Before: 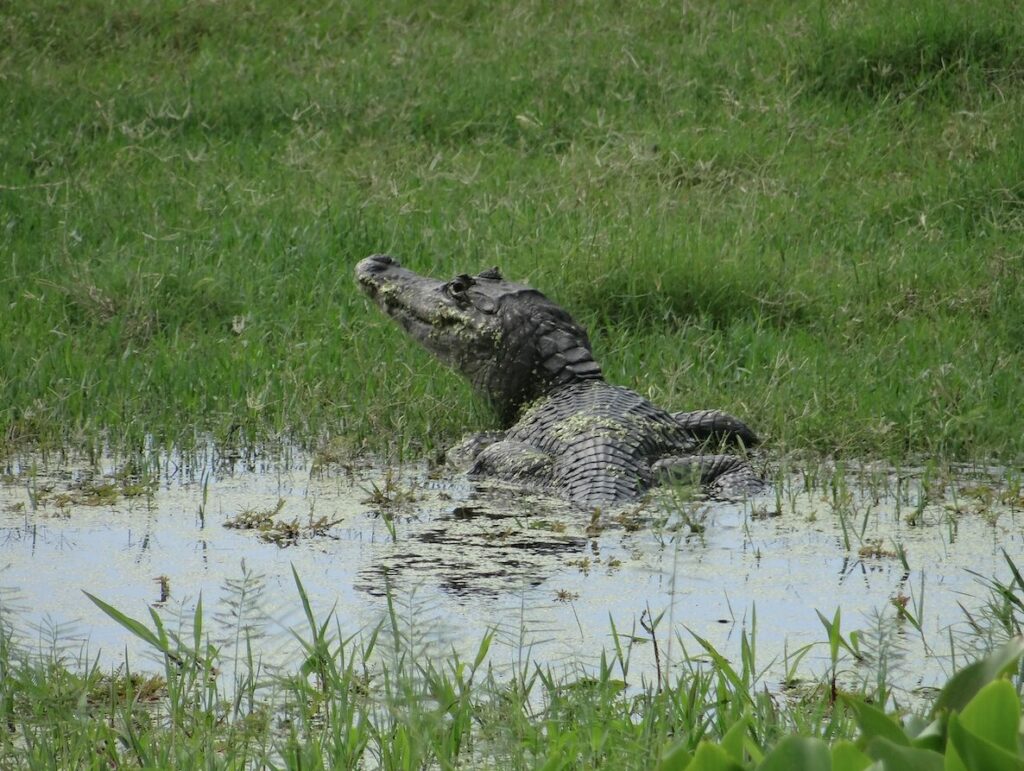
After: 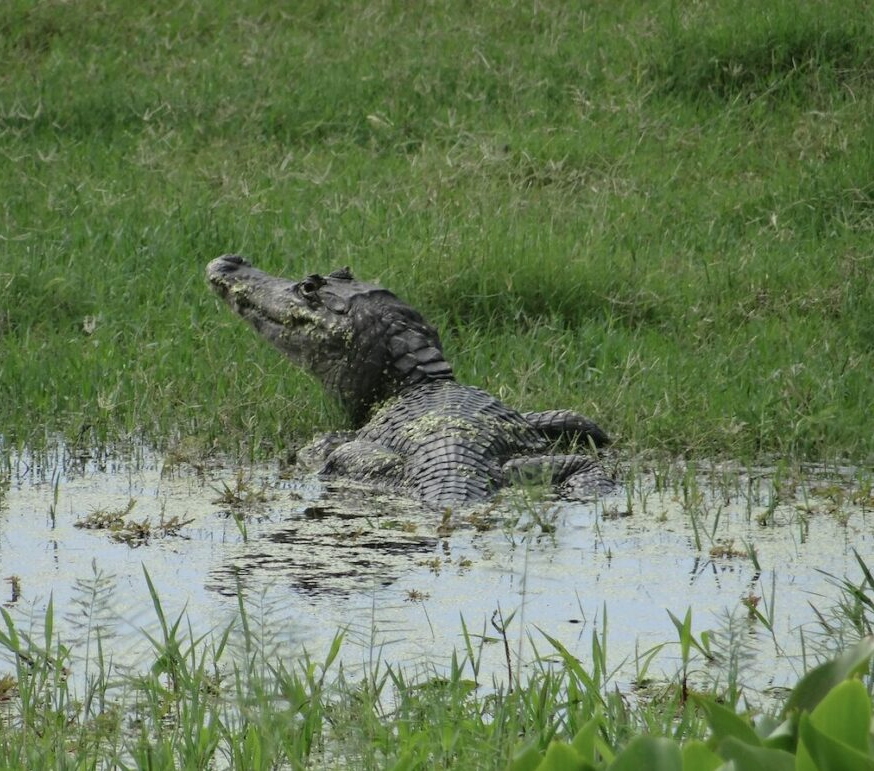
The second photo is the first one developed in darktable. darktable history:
contrast brightness saturation: saturation -0.05
crop and rotate: left 14.584%
